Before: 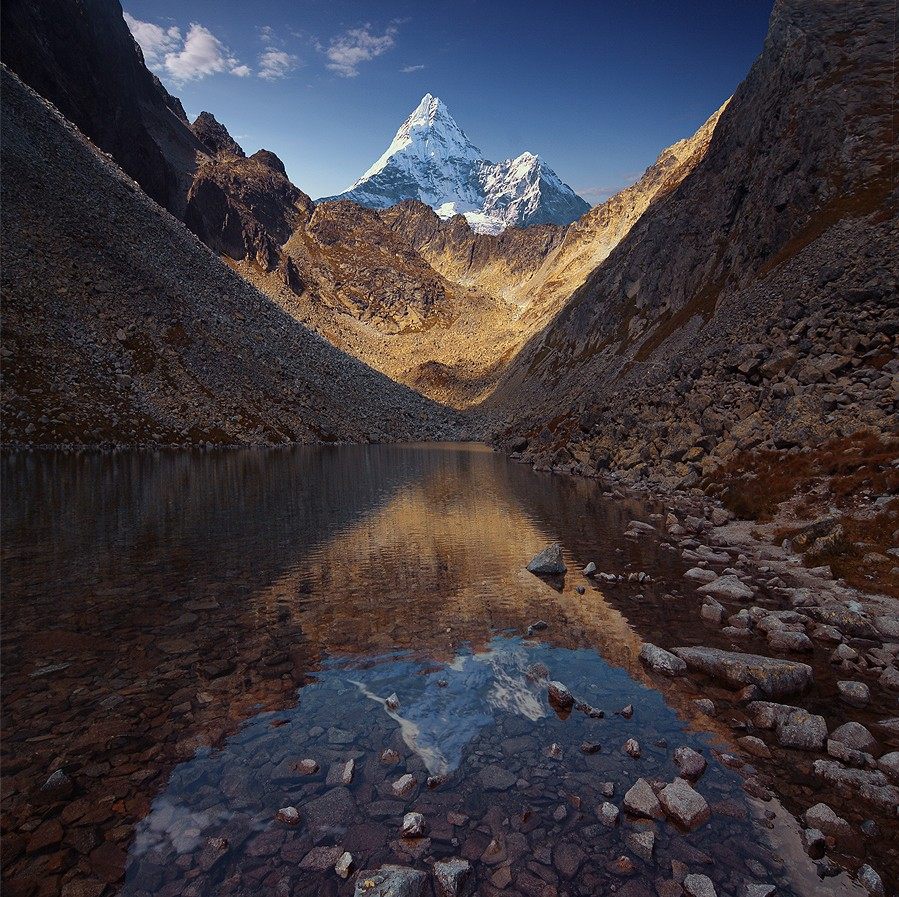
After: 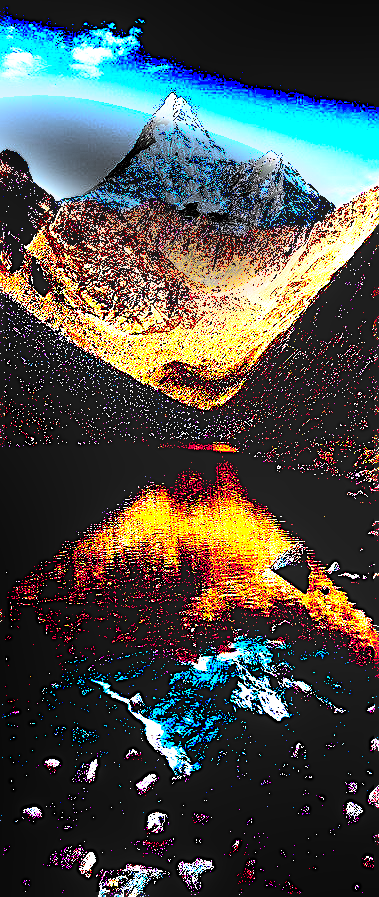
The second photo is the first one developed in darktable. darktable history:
shadows and highlights: white point adjustment 0.1, highlights -70, soften with gaussian
sharpen: on, module defaults
exposure: black level correction 0.1, exposure 3 EV, compensate highlight preservation false
local contrast: on, module defaults
crop: left 28.583%, right 29.231%
color calibration: output R [0.972, 0.068, -0.094, 0], output G [-0.178, 1.216, -0.086, 0], output B [0.095, -0.136, 0.98, 0], illuminant custom, x 0.371, y 0.381, temperature 4283.16 K
